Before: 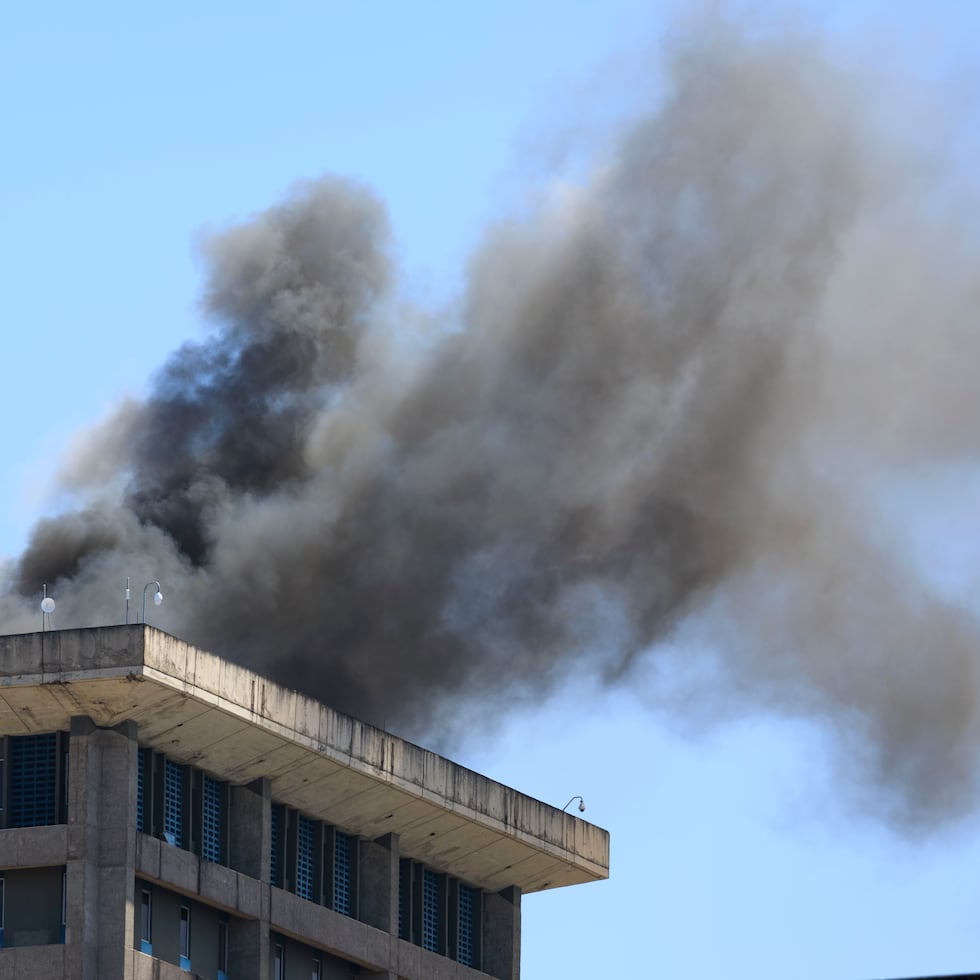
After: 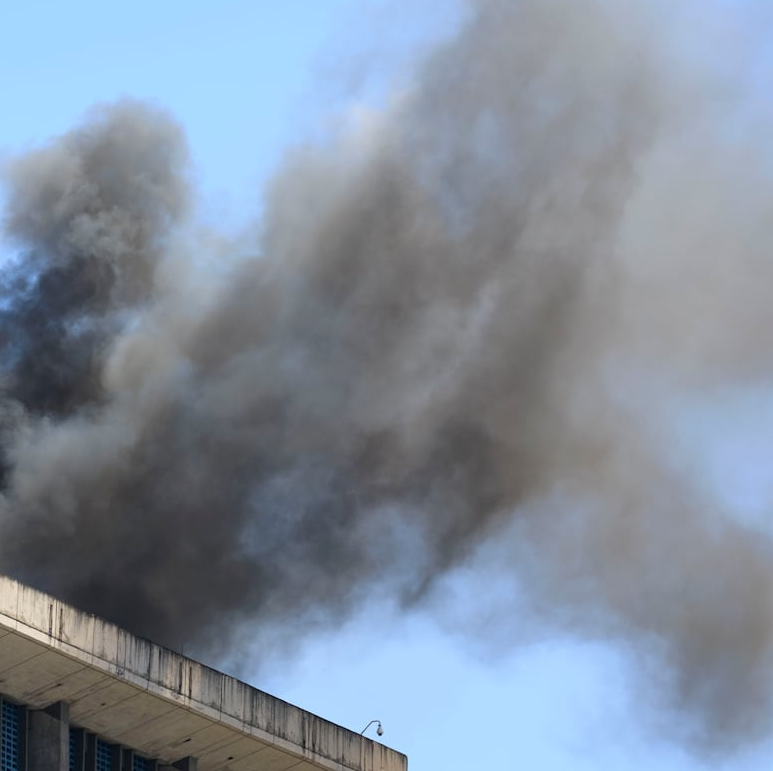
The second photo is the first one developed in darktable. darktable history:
exposure: black level correction 0.001, compensate highlight preservation false
crop and rotate: left 20.74%, top 7.912%, right 0.375%, bottom 13.378%
